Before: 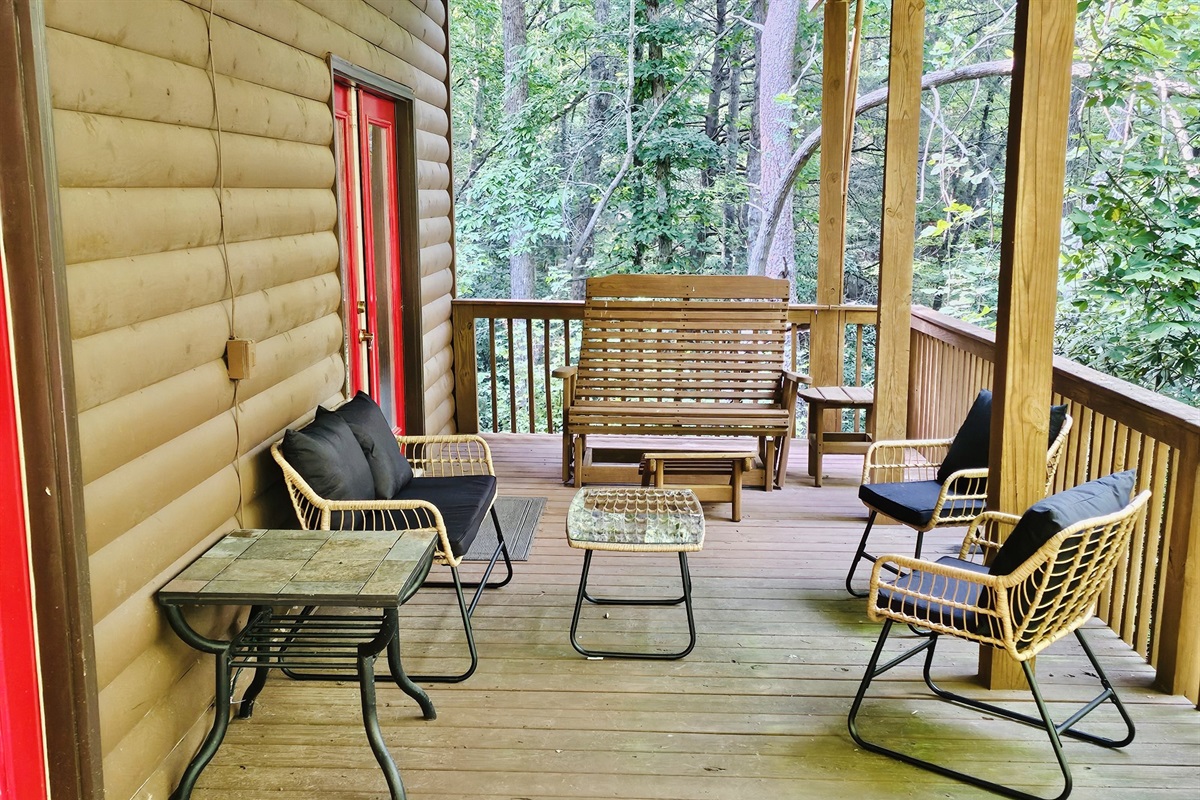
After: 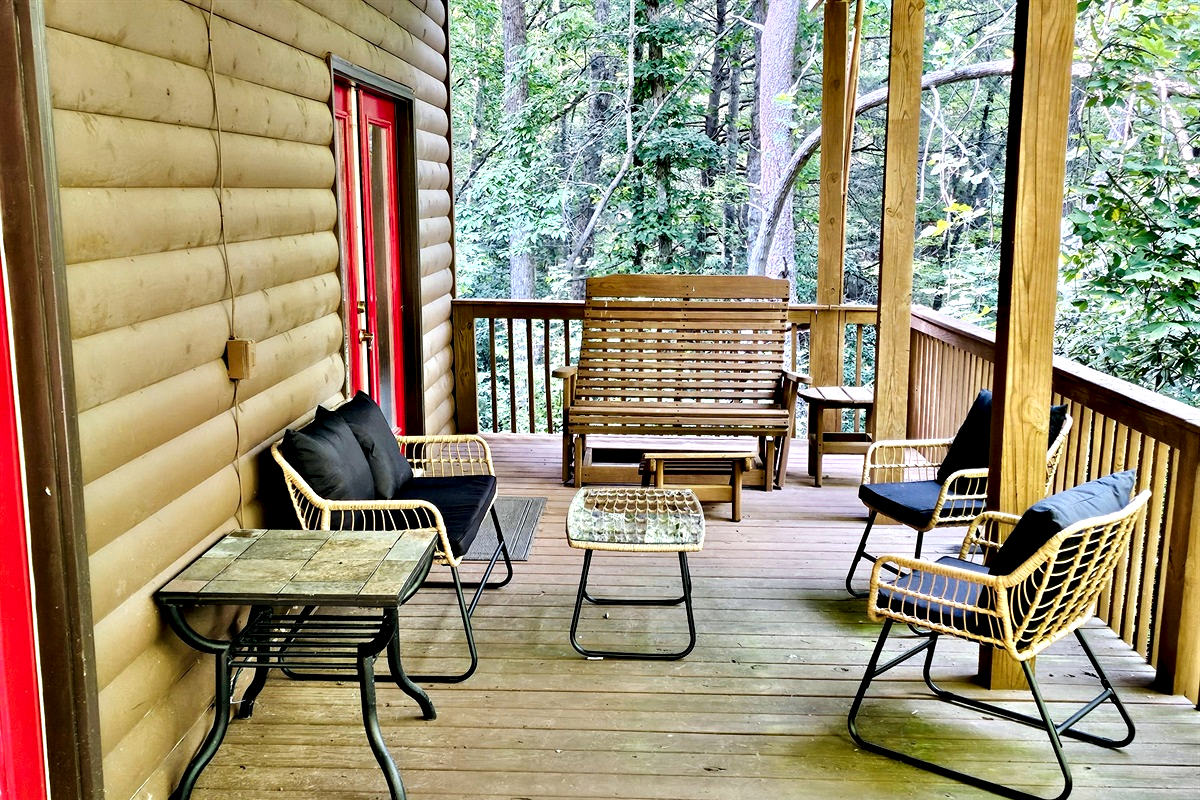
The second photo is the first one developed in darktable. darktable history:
contrast equalizer: octaves 7, y [[0.6 ×6], [0.55 ×6], [0 ×6], [0 ×6], [0 ×6]]
tone equalizer: on, module defaults
